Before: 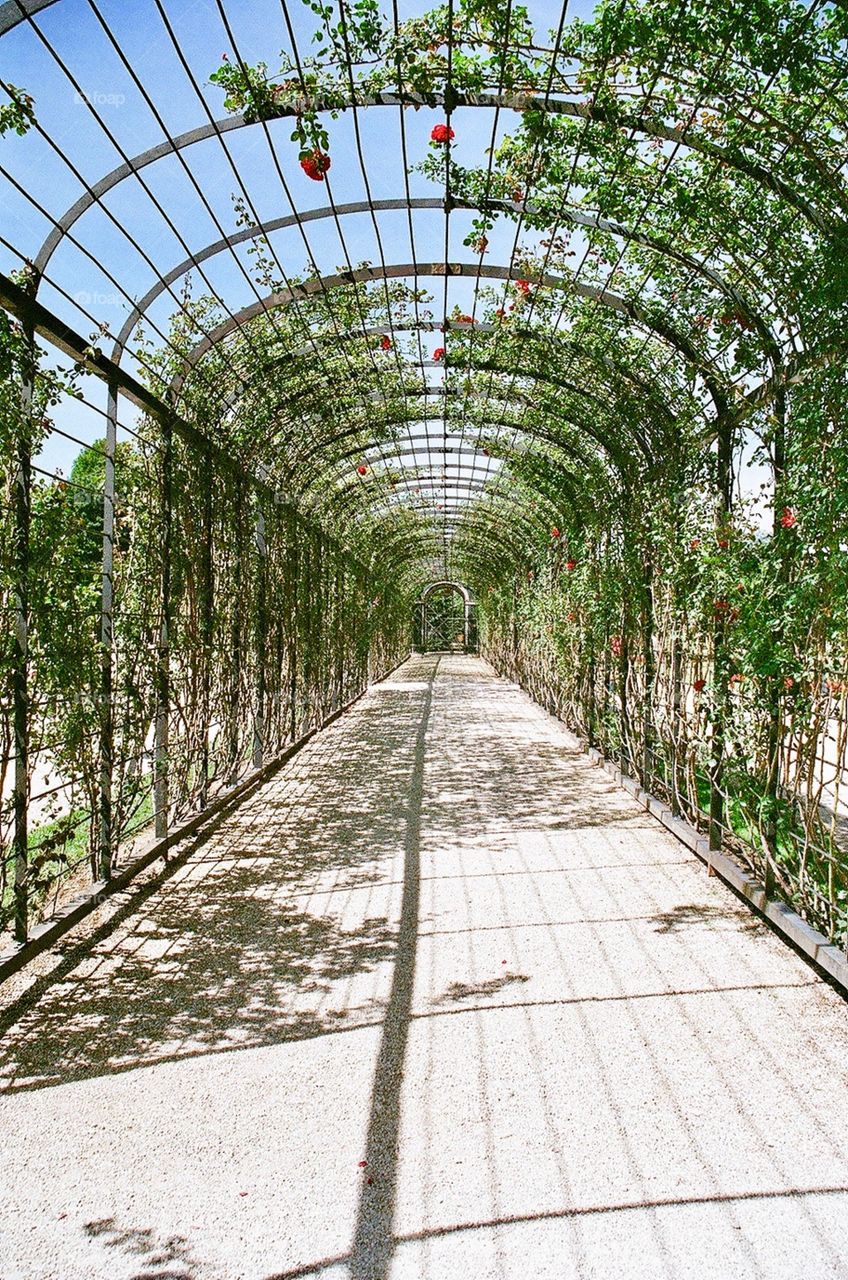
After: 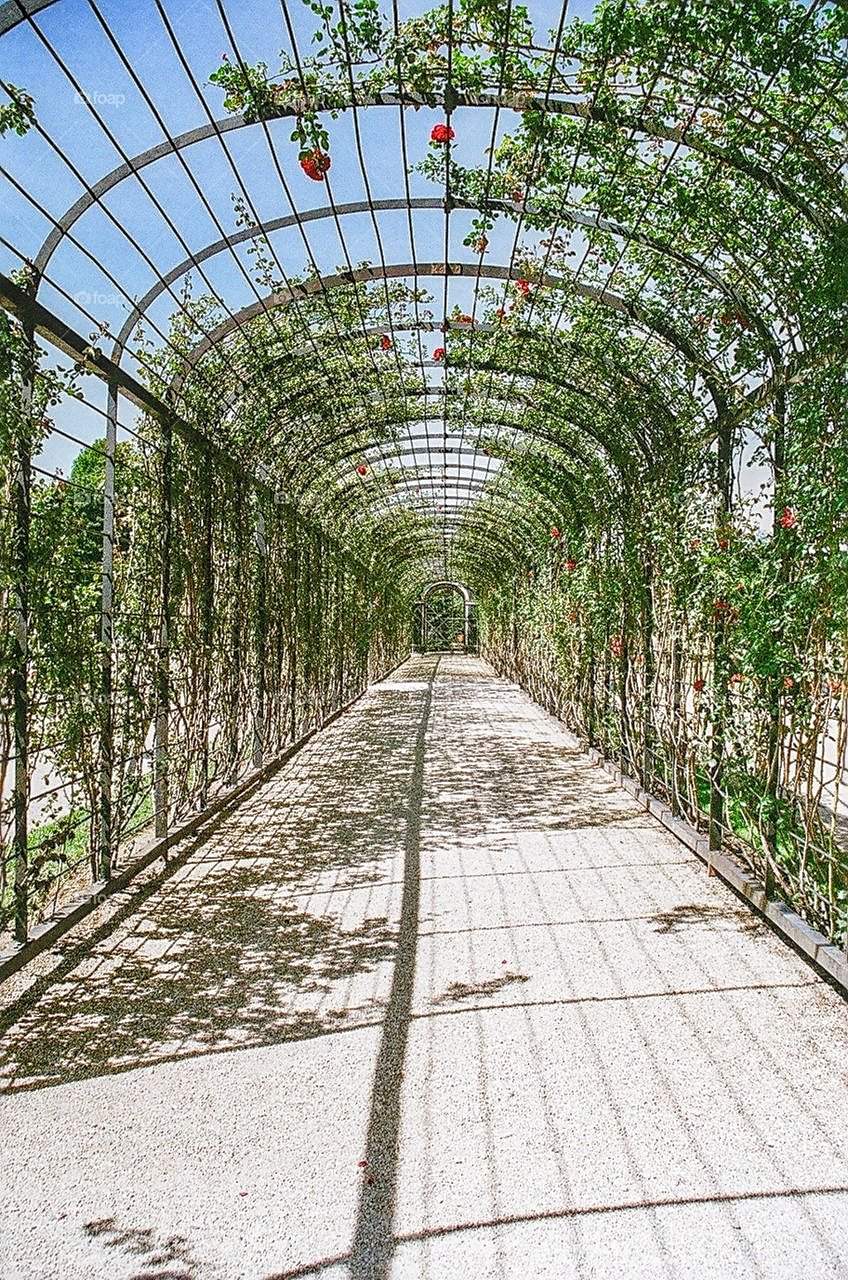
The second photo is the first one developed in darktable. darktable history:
local contrast: highlights 2%, shadows 4%, detail 133%
sharpen: on, module defaults
